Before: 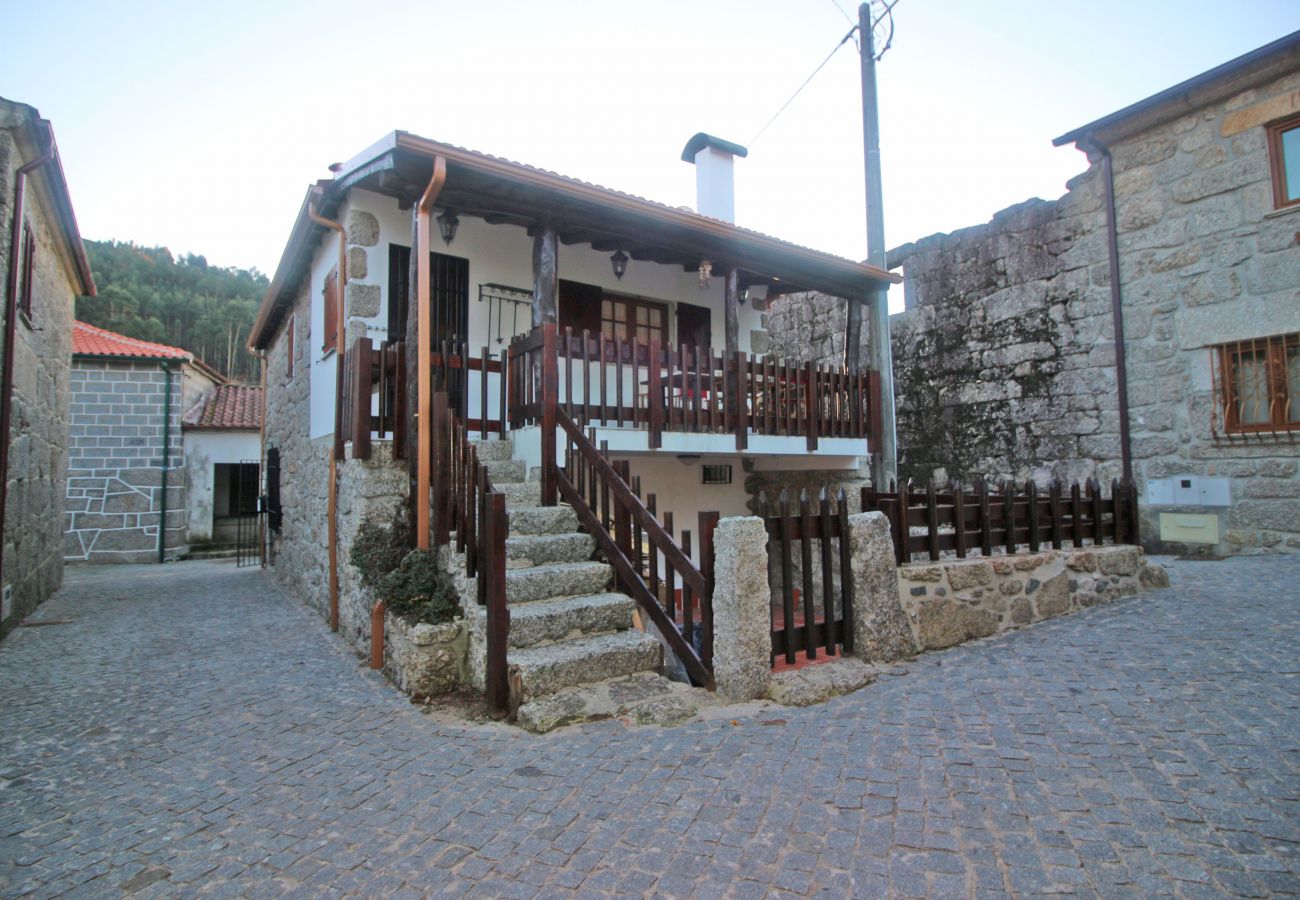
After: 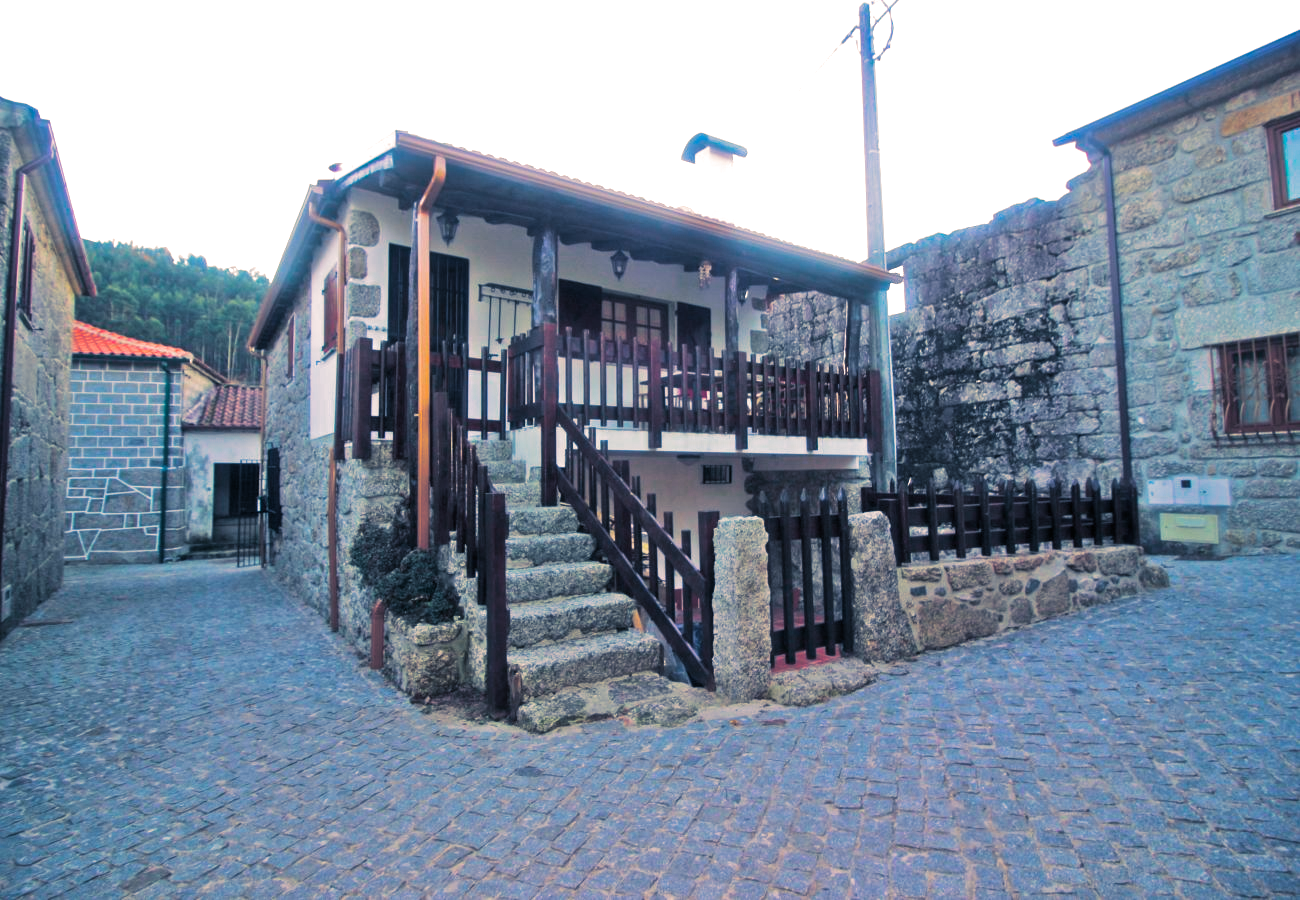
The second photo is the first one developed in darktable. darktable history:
color balance rgb: linear chroma grading › shadows 10%, linear chroma grading › highlights 10%, linear chroma grading › global chroma 15%, linear chroma grading › mid-tones 15%, perceptual saturation grading › global saturation 40%, perceptual saturation grading › highlights -25%, perceptual saturation grading › mid-tones 35%, perceptual saturation grading › shadows 35%, perceptual brilliance grading › global brilliance 11.29%, global vibrance 11.29%
split-toning: shadows › hue 226.8°, shadows › saturation 0.56, highlights › hue 28.8°, balance -40, compress 0%
